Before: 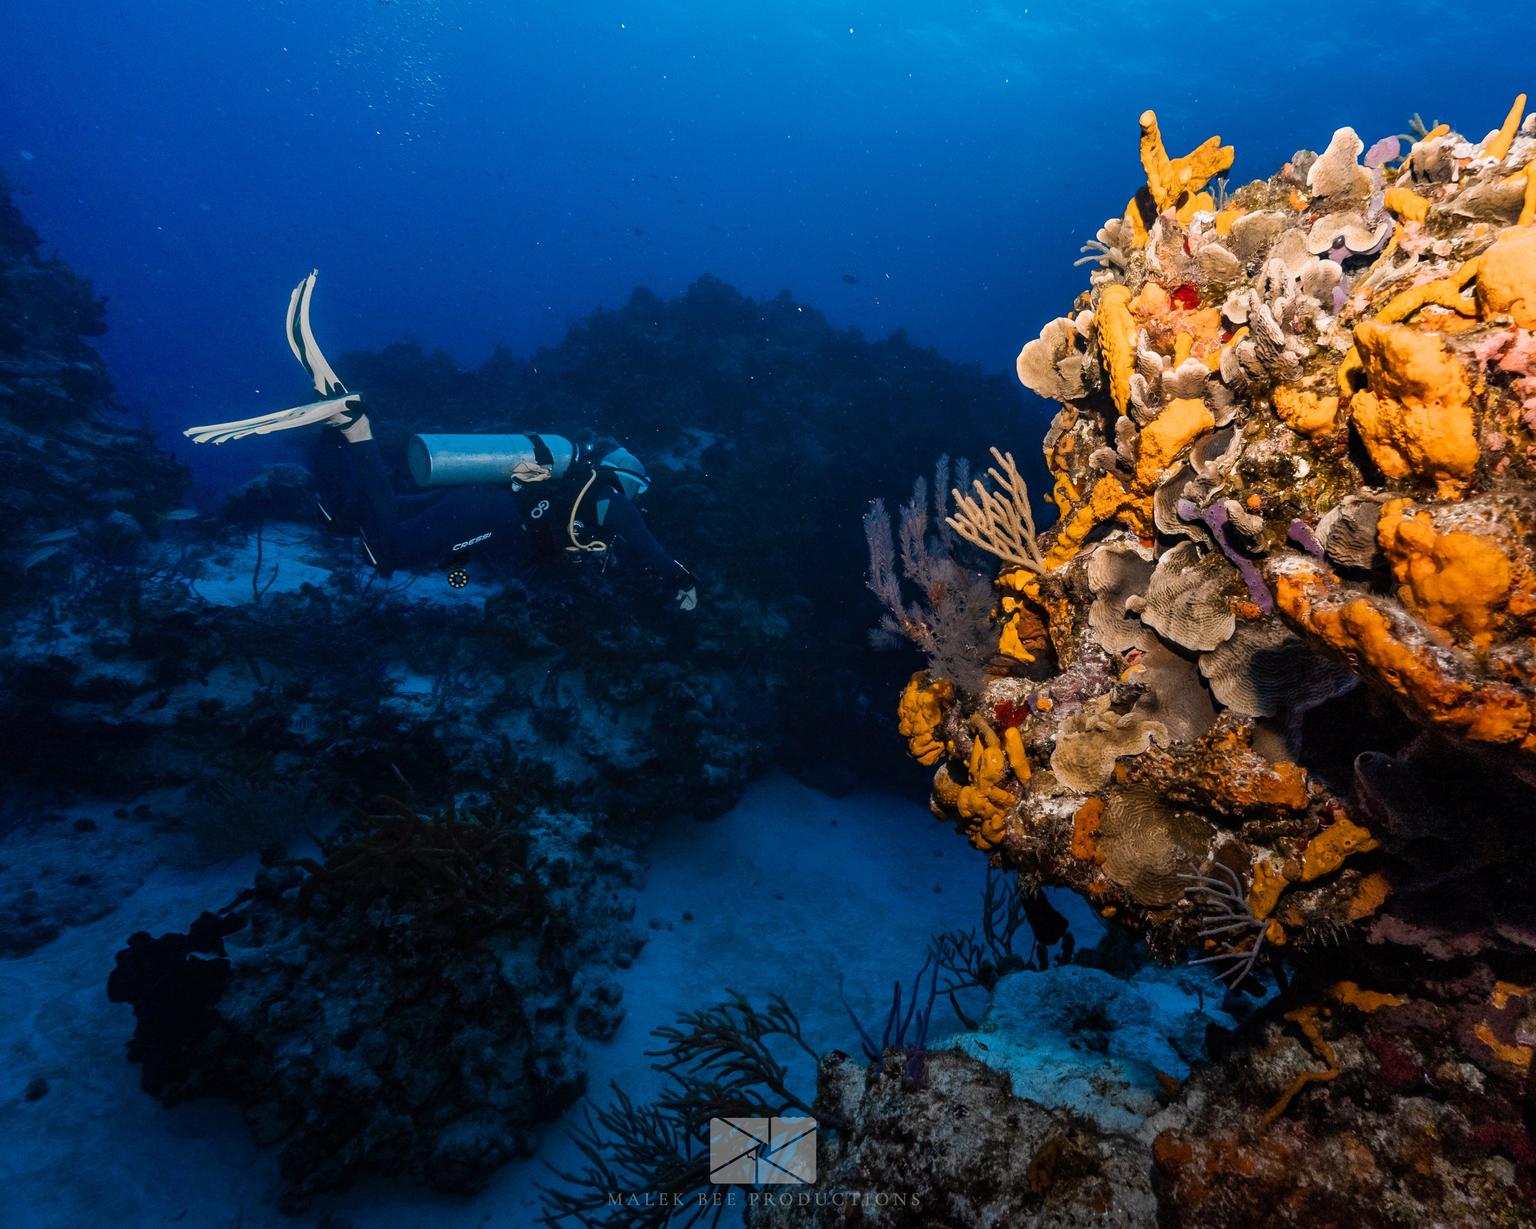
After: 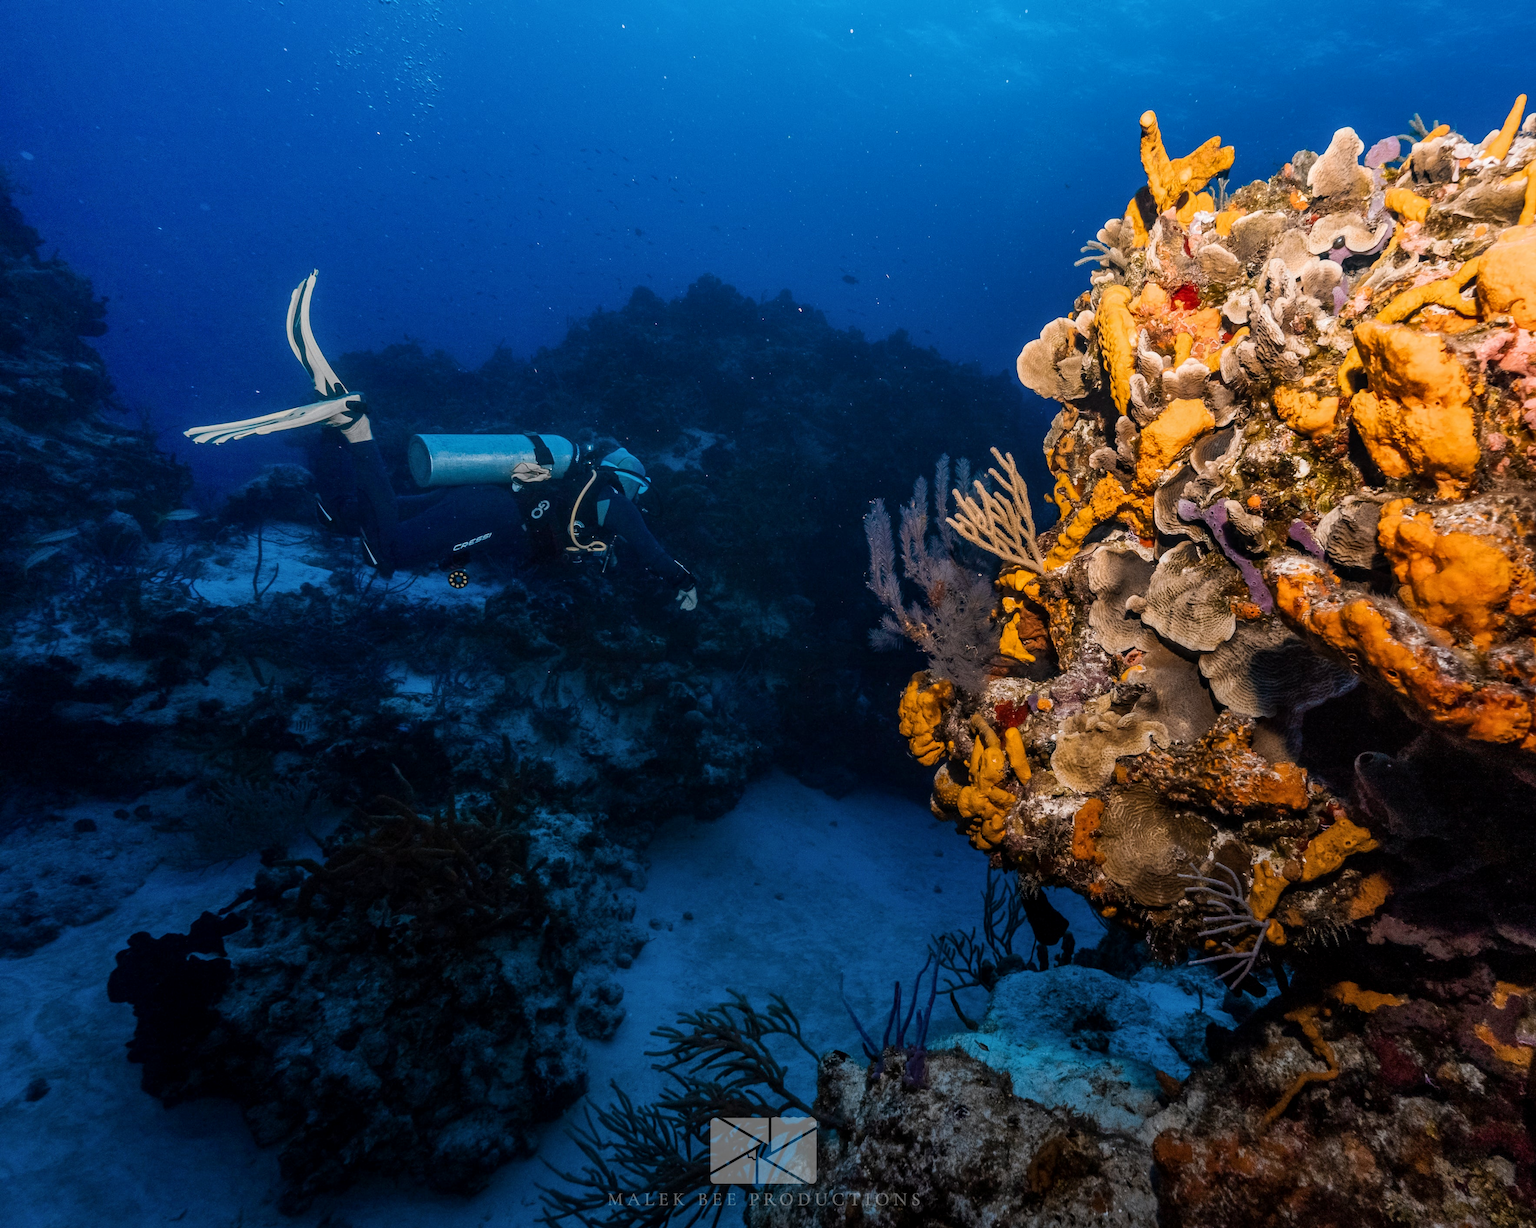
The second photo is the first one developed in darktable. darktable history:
local contrast: detail 115%
